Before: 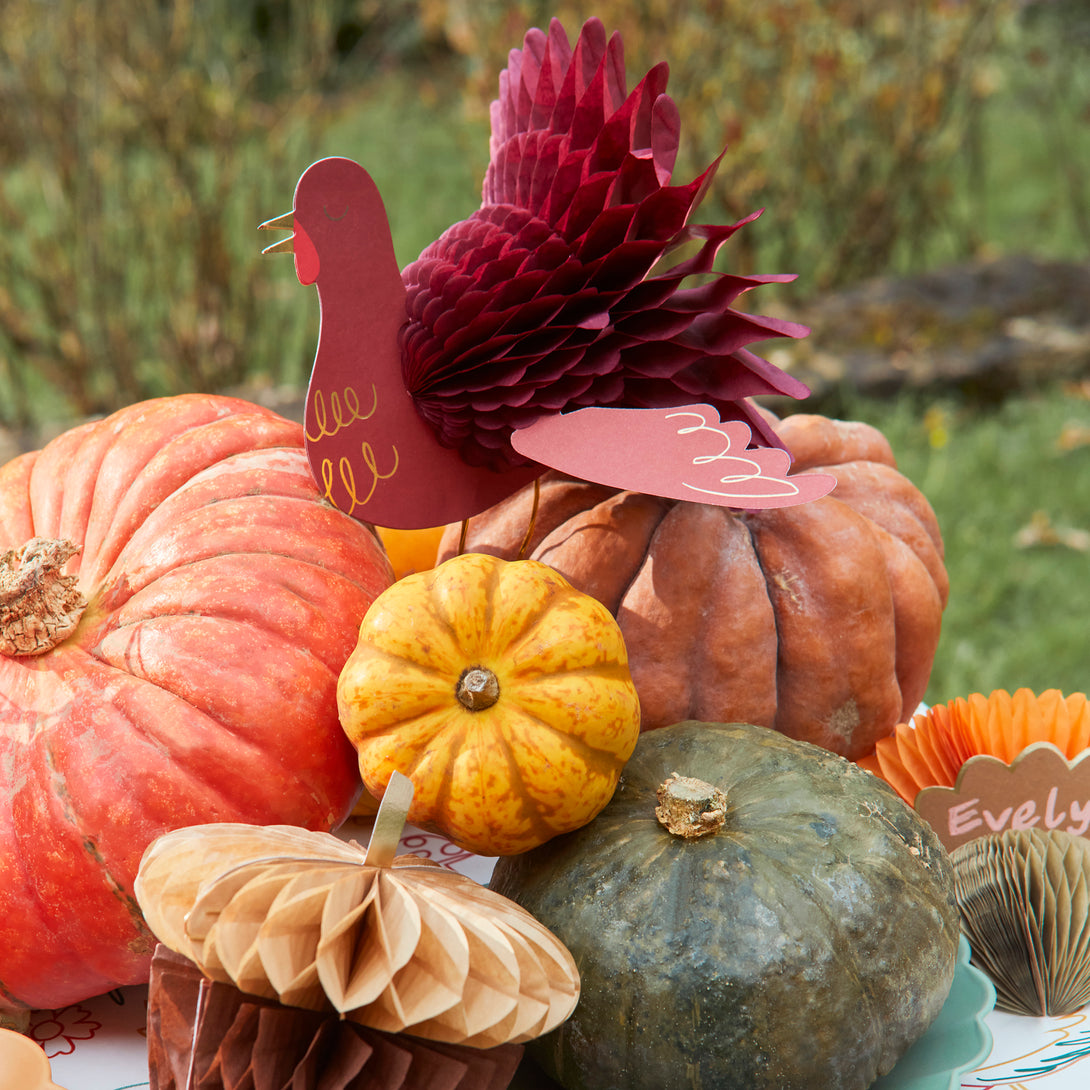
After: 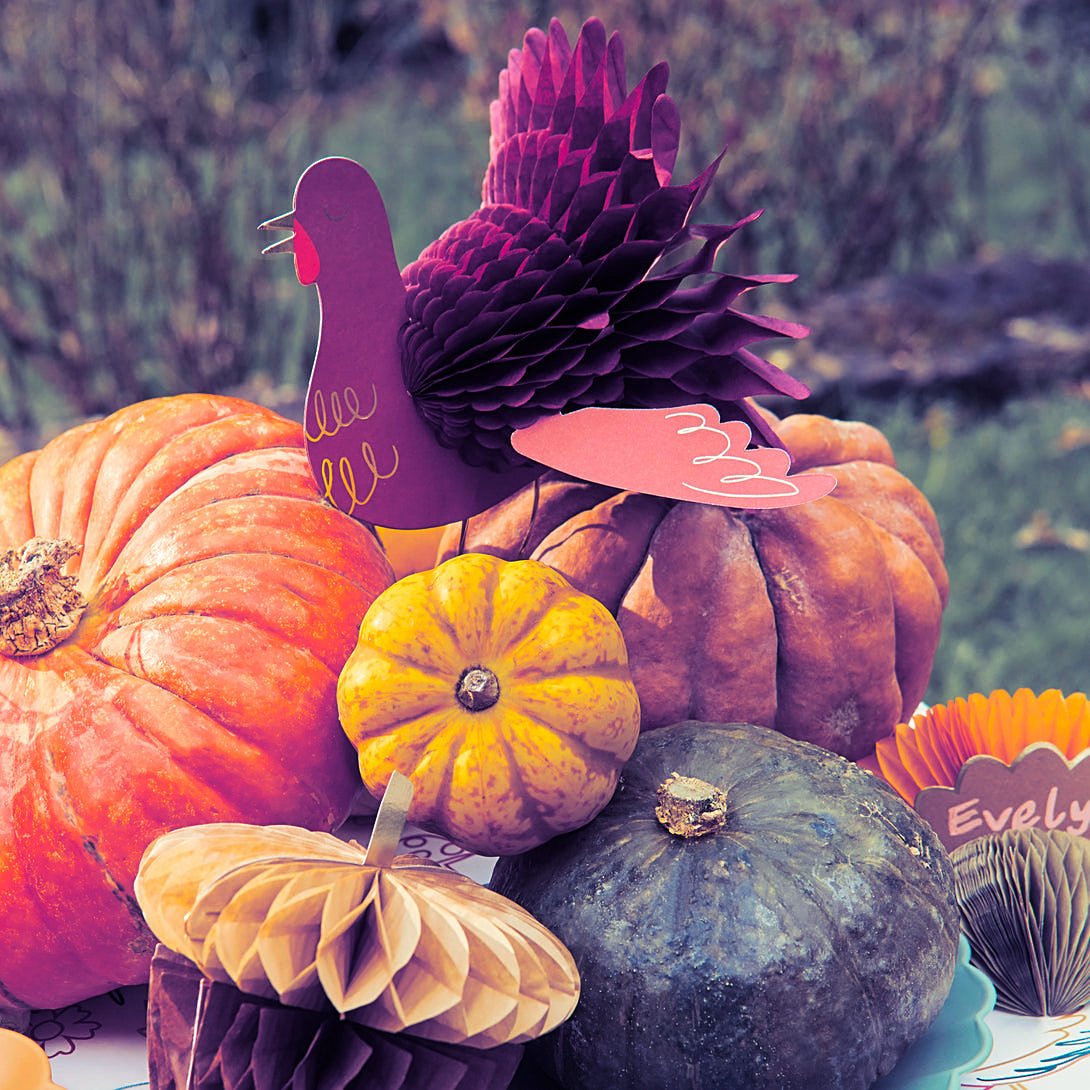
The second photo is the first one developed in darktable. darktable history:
sharpen: on, module defaults
split-toning: shadows › hue 242.67°, shadows › saturation 0.733, highlights › hue 45.33°, highlights › saturation 0.667, balance -53.304, compress 21.15%
color balance rgb: perceptual saturation grading › global saturation 25%, perceptual brilliance grading › mid-tones 10%, perceptual brilliance grading › shadows 15%, global vibrance 20%
